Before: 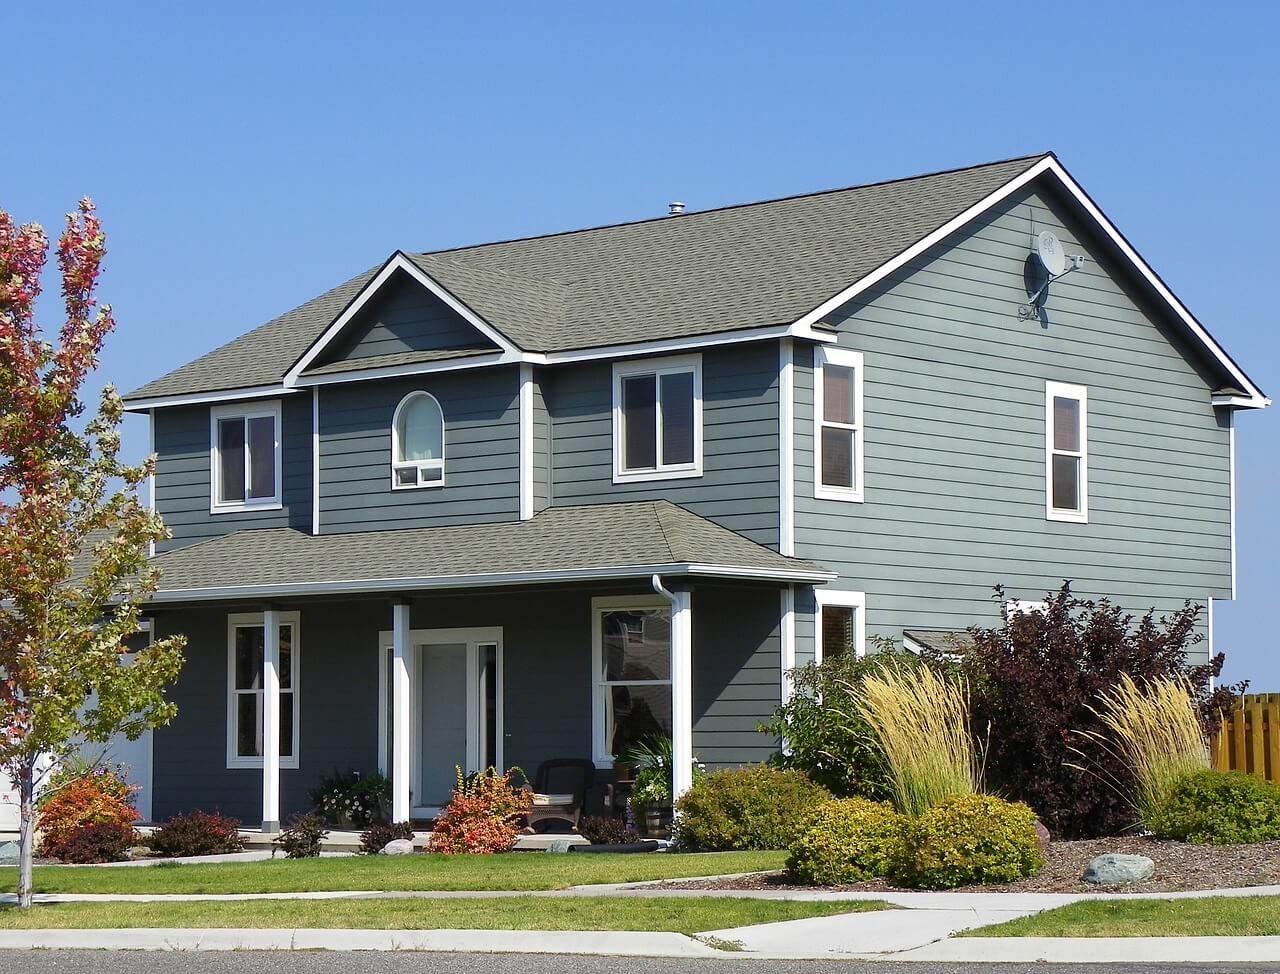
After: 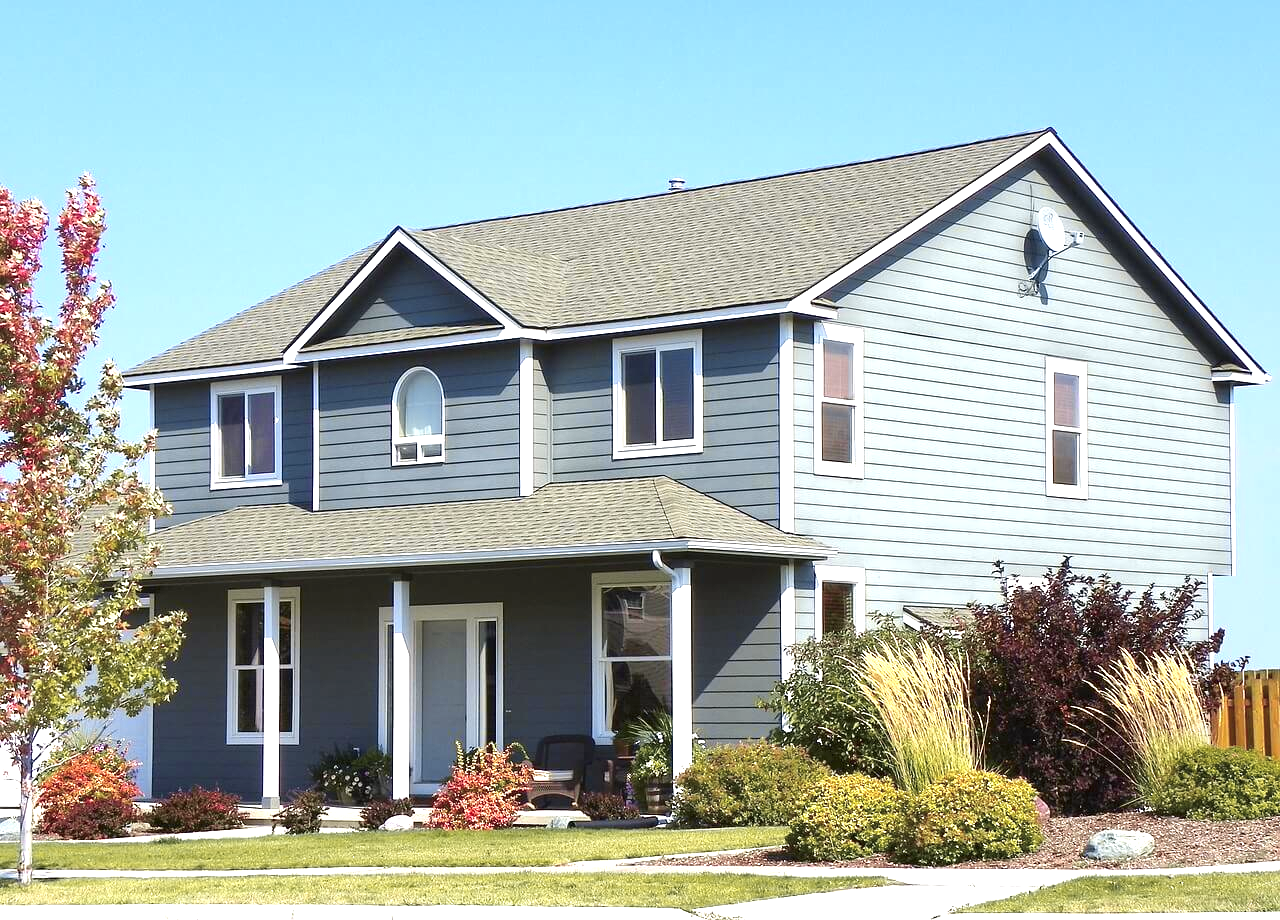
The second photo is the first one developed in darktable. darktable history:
tone curve: curves: ch1 [(0, 0) (0.214, 0.291) (0.372, 0.44) (0.463, 0.476) (0.498, 0.502) (0.521, 0.531) (1, 1)]; ch2 [(0, 0) (0.456, 0.447) (0.5, 0.5) (0.547, 0.557) (0.592, 0.57) (0.631, 0.602) (1, 1)], color space Lab, independent channels, preserve colors none
exposure: black level correction 0, exposure 1.1 EV, compensate highlight preservation false
crop and rotate: top 2.479%, bottom 3.018%
